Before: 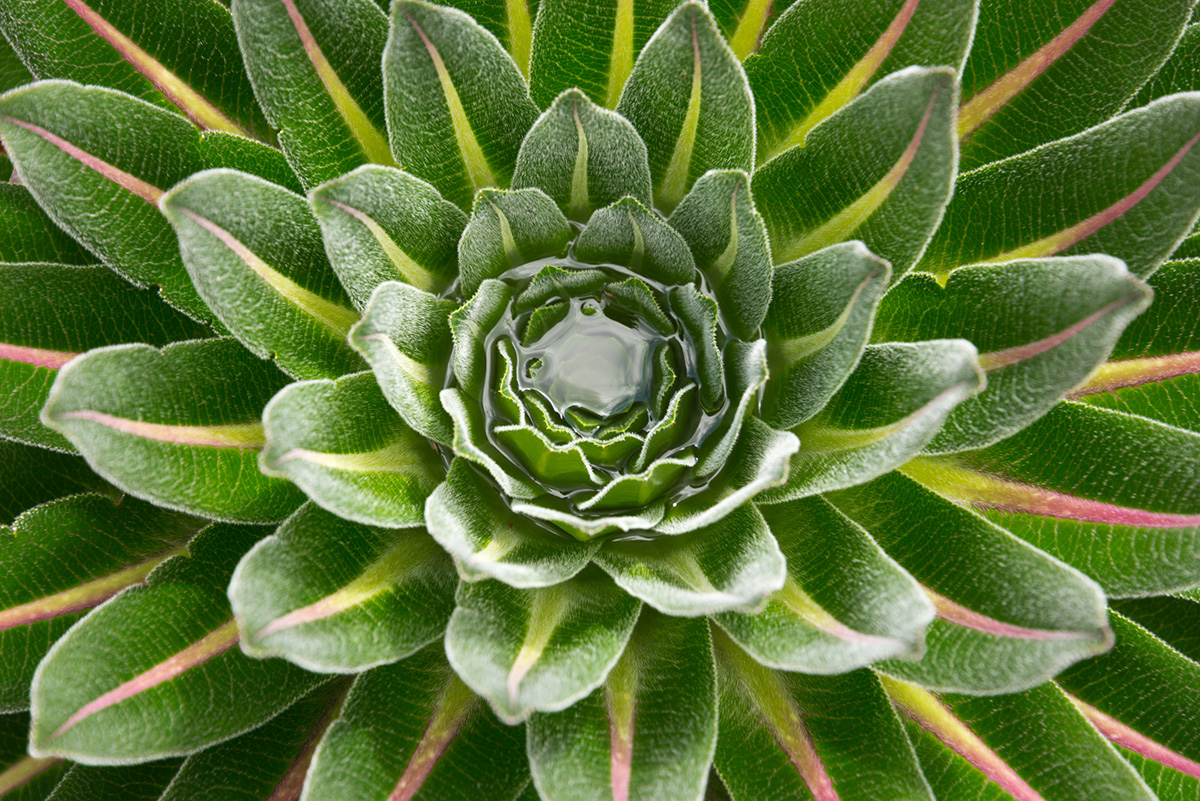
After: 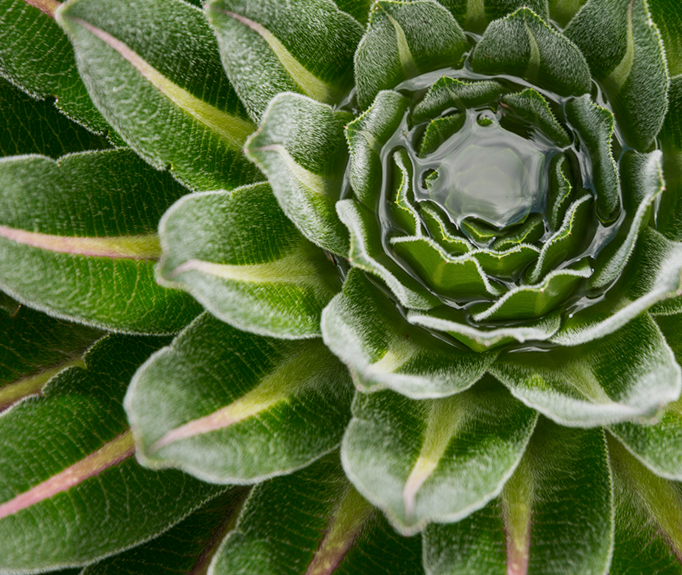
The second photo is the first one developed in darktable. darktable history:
local contrast: on, module defaults
tone equalizer: mask exposure compensation -0.51 EV
exposure: exposure -0.494 EV, compensate exposure bias true, compensate highlight preservation false
crop: left 8.704%, top 23.601%, right 34.389%, bottom 4.554%
